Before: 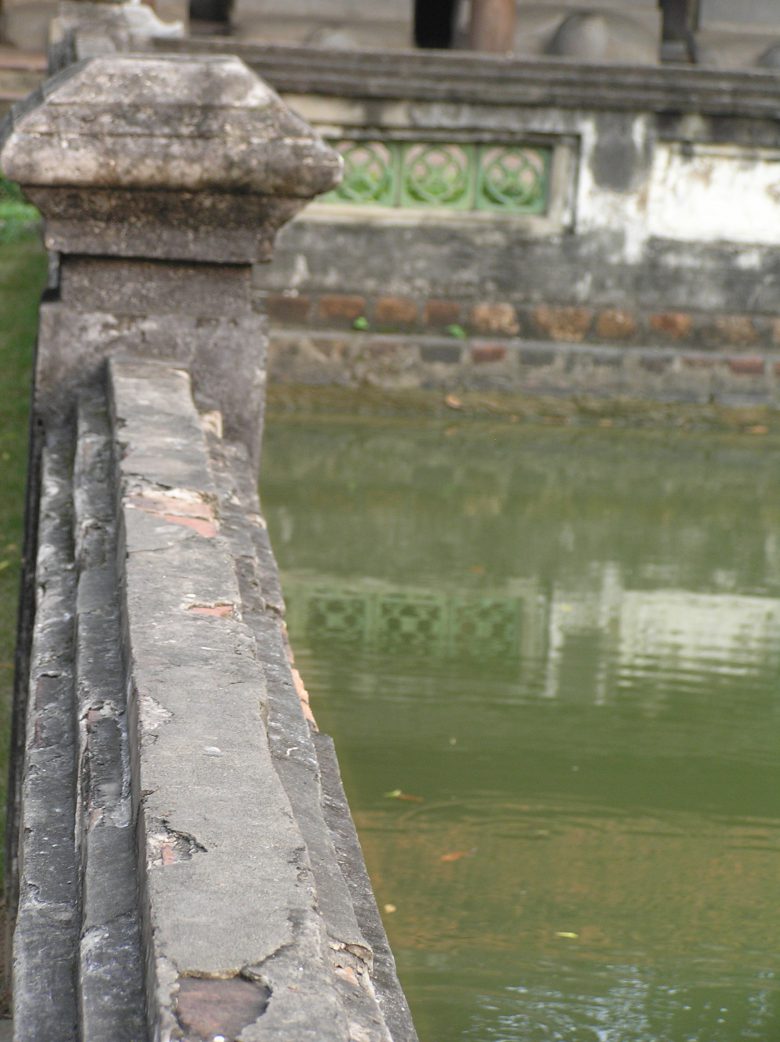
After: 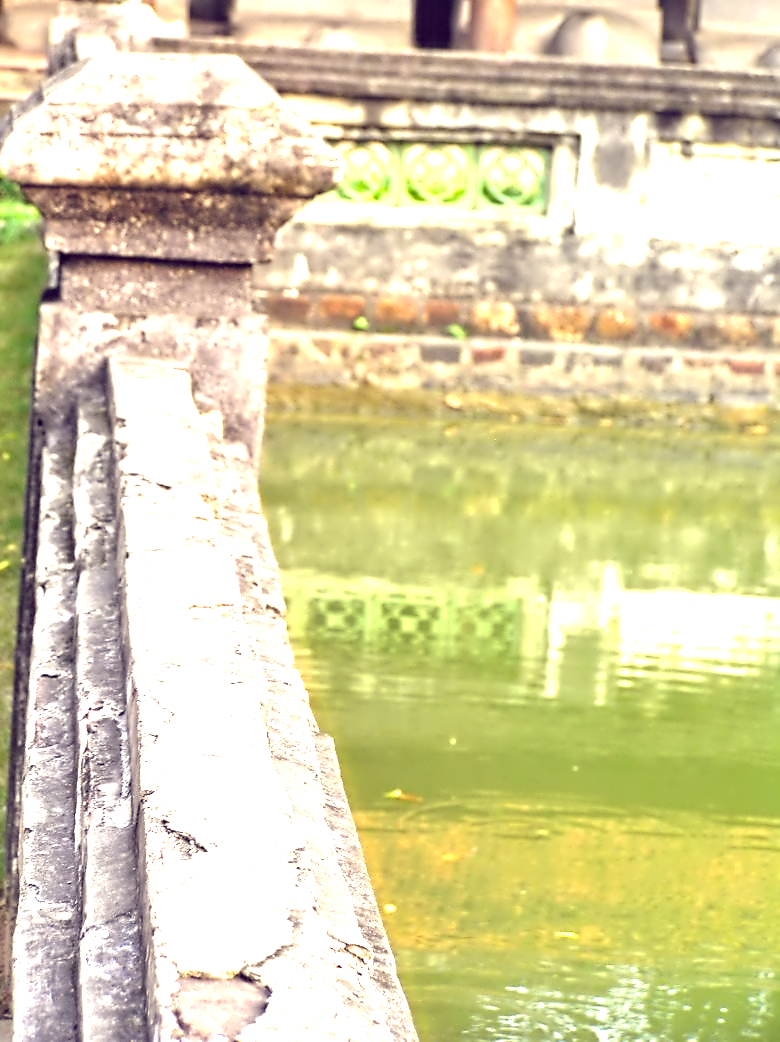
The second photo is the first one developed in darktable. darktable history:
exposure: black level correction 0, exposure 1.6 EV, compensate exposure bias true, compensate highlight preservation false
color balance rgb: perceptual saturation grading › global saturation 25%, global vibrance 20%
contrast equalizer: octaves 7, y [[0.5, 0.542, 0.583, 0.625, 0.667, 0.708], [0.5 ×6], [0.5 ×6], [0, 0.033, 0.067, 0.1, 0.133, 0.167], [0, 0.05, 0.1, 0.15, 0.2, 0.25]]
color balance: lift [1.001, 0.997, 0.99, 1.01], gamma [1.007, 1, 0.975, 1.025], gain [1, 1.065, 1.052, 0.935], contrast 13.25%
